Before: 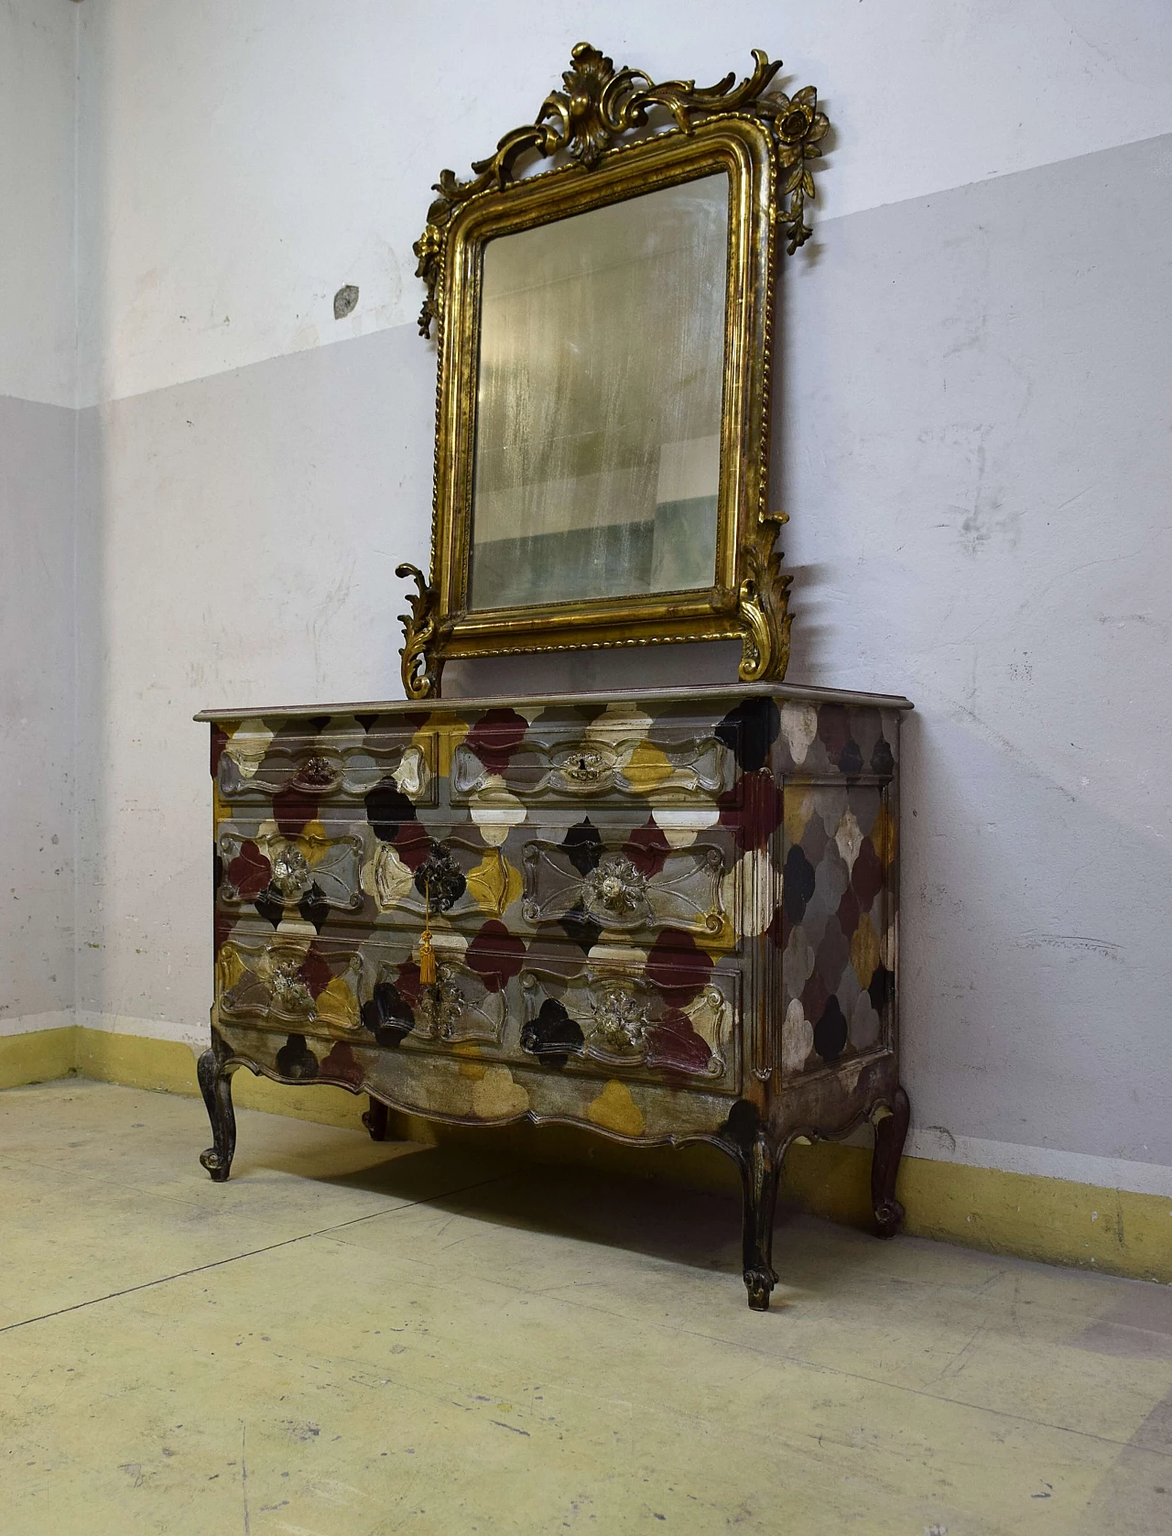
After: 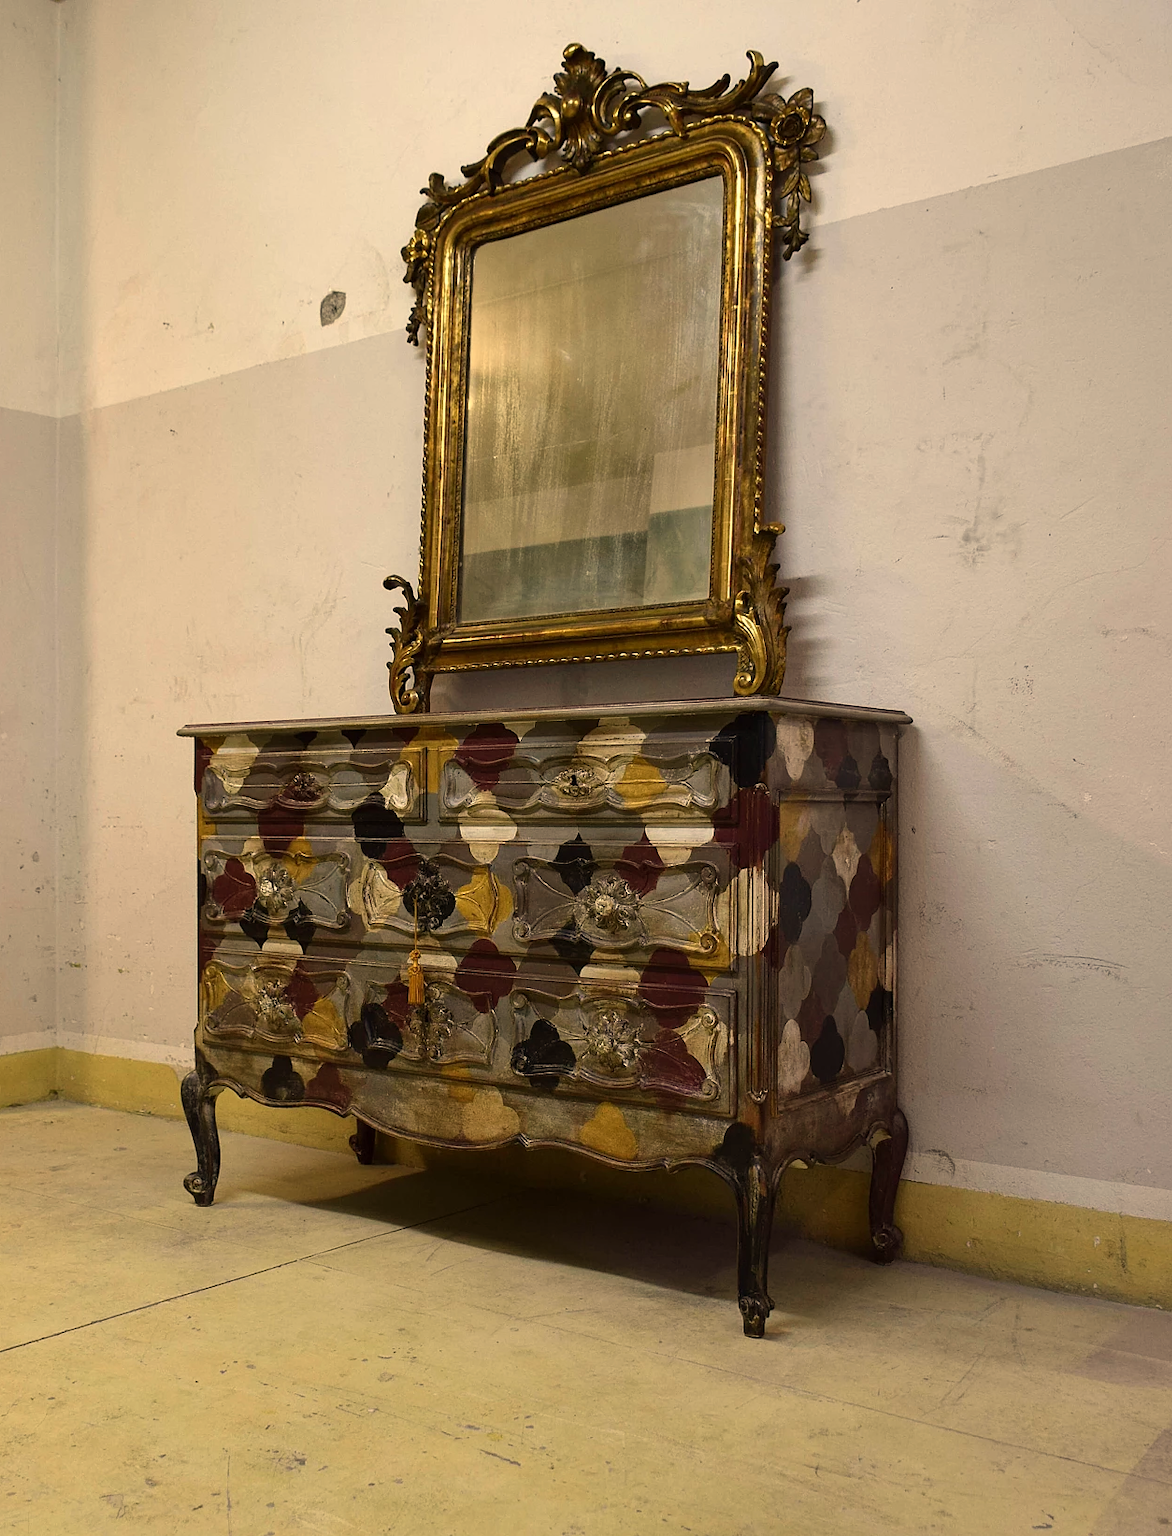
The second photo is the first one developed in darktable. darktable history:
crop: left 1.743%, right 0.268%, bottom 2.011%
white balance: red 1.138, green 0.996, blue 0.812
